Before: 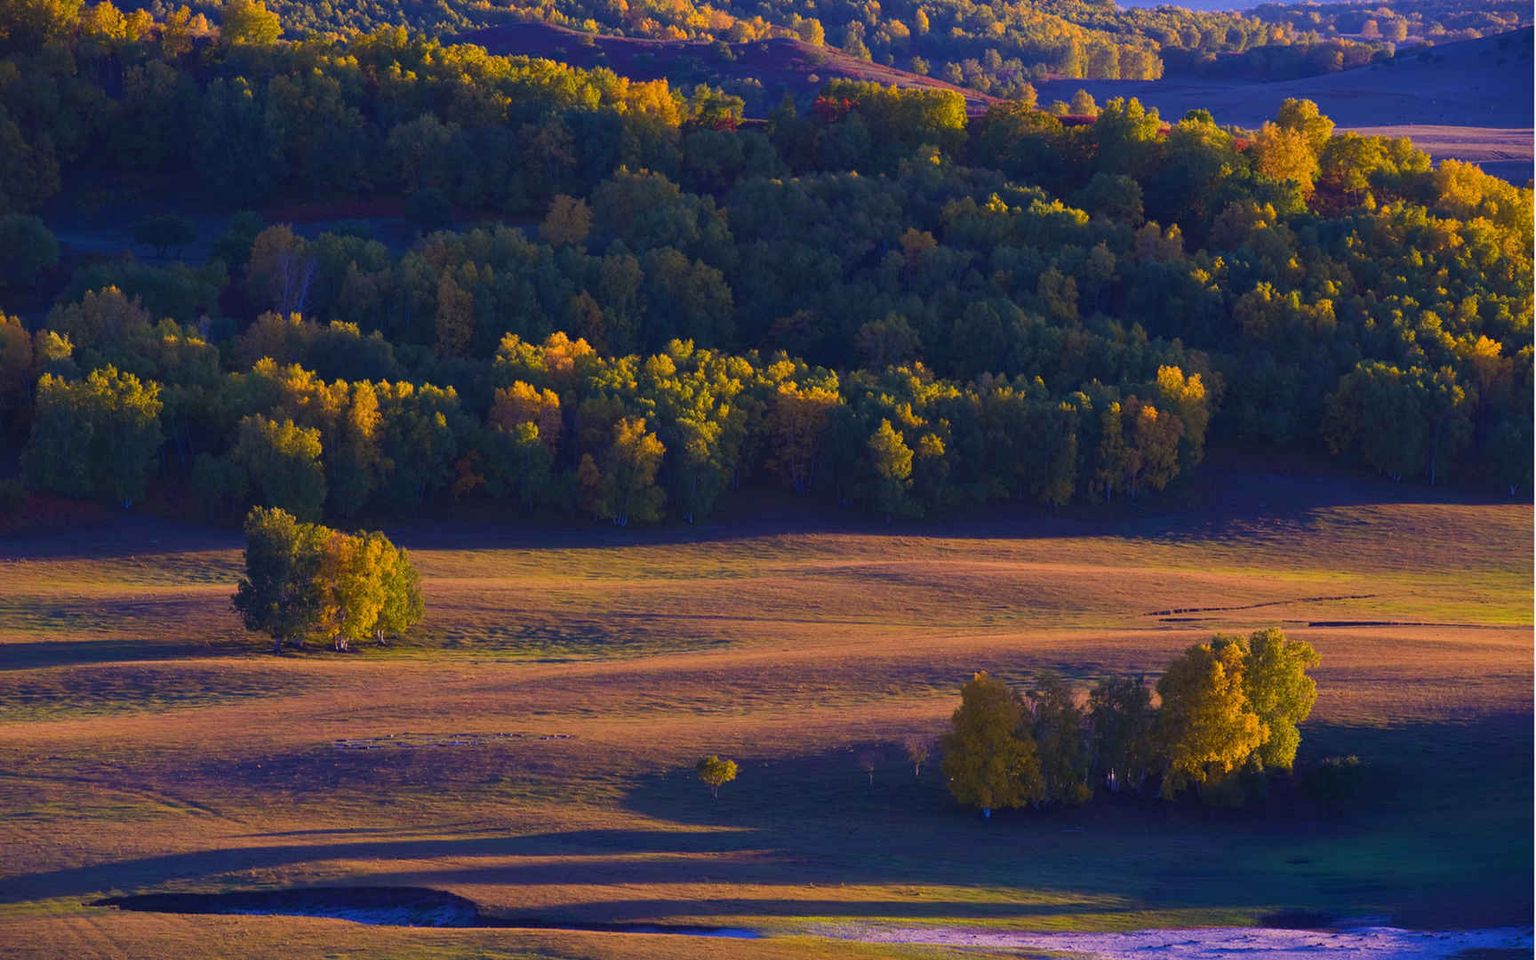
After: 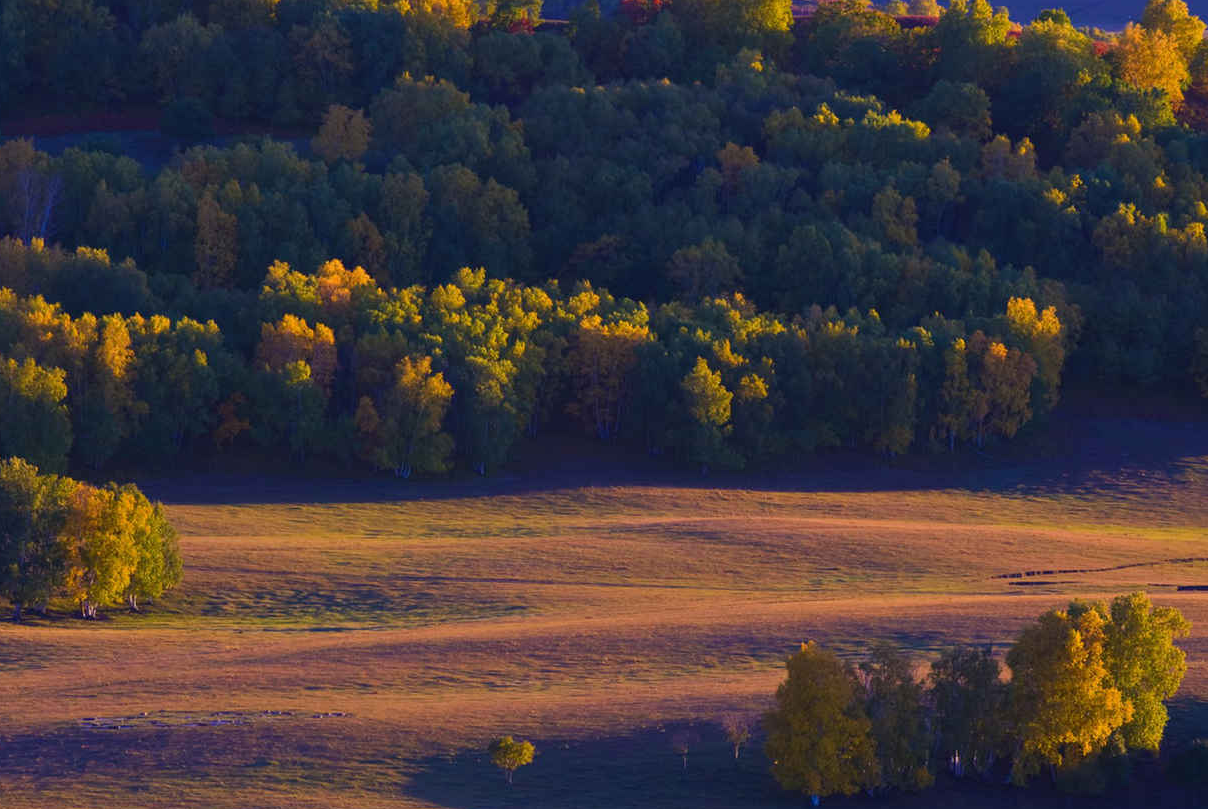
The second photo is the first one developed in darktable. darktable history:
crop and rotate: left 17.097%, top 10.677%, right 12.943%, bottom 14.395%
